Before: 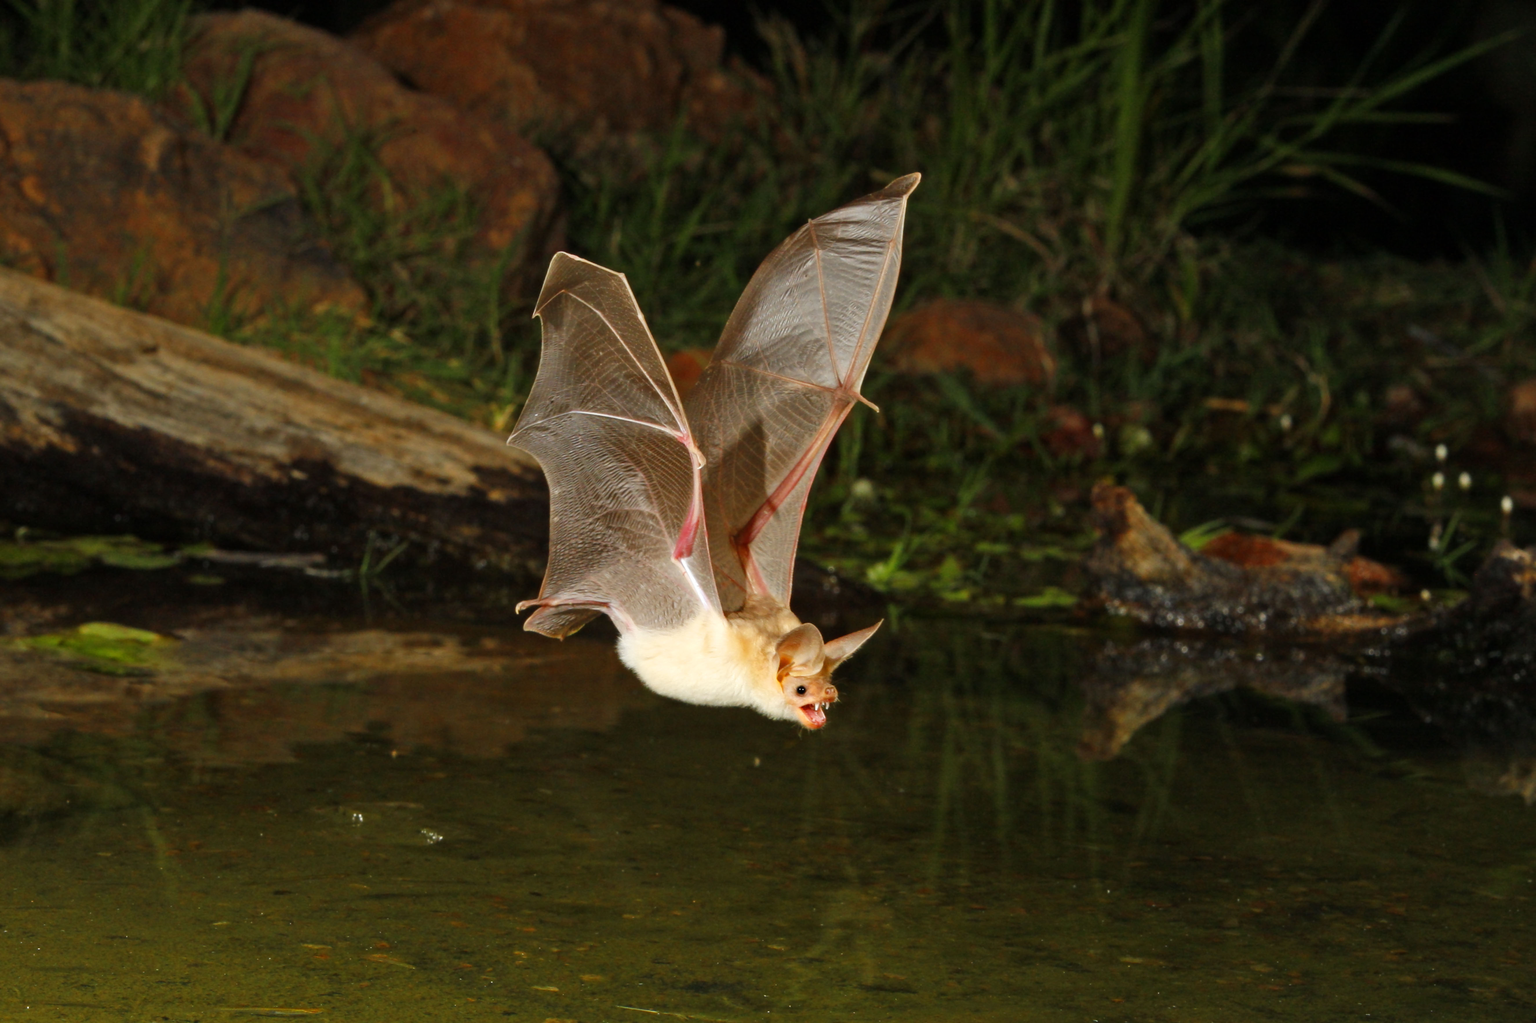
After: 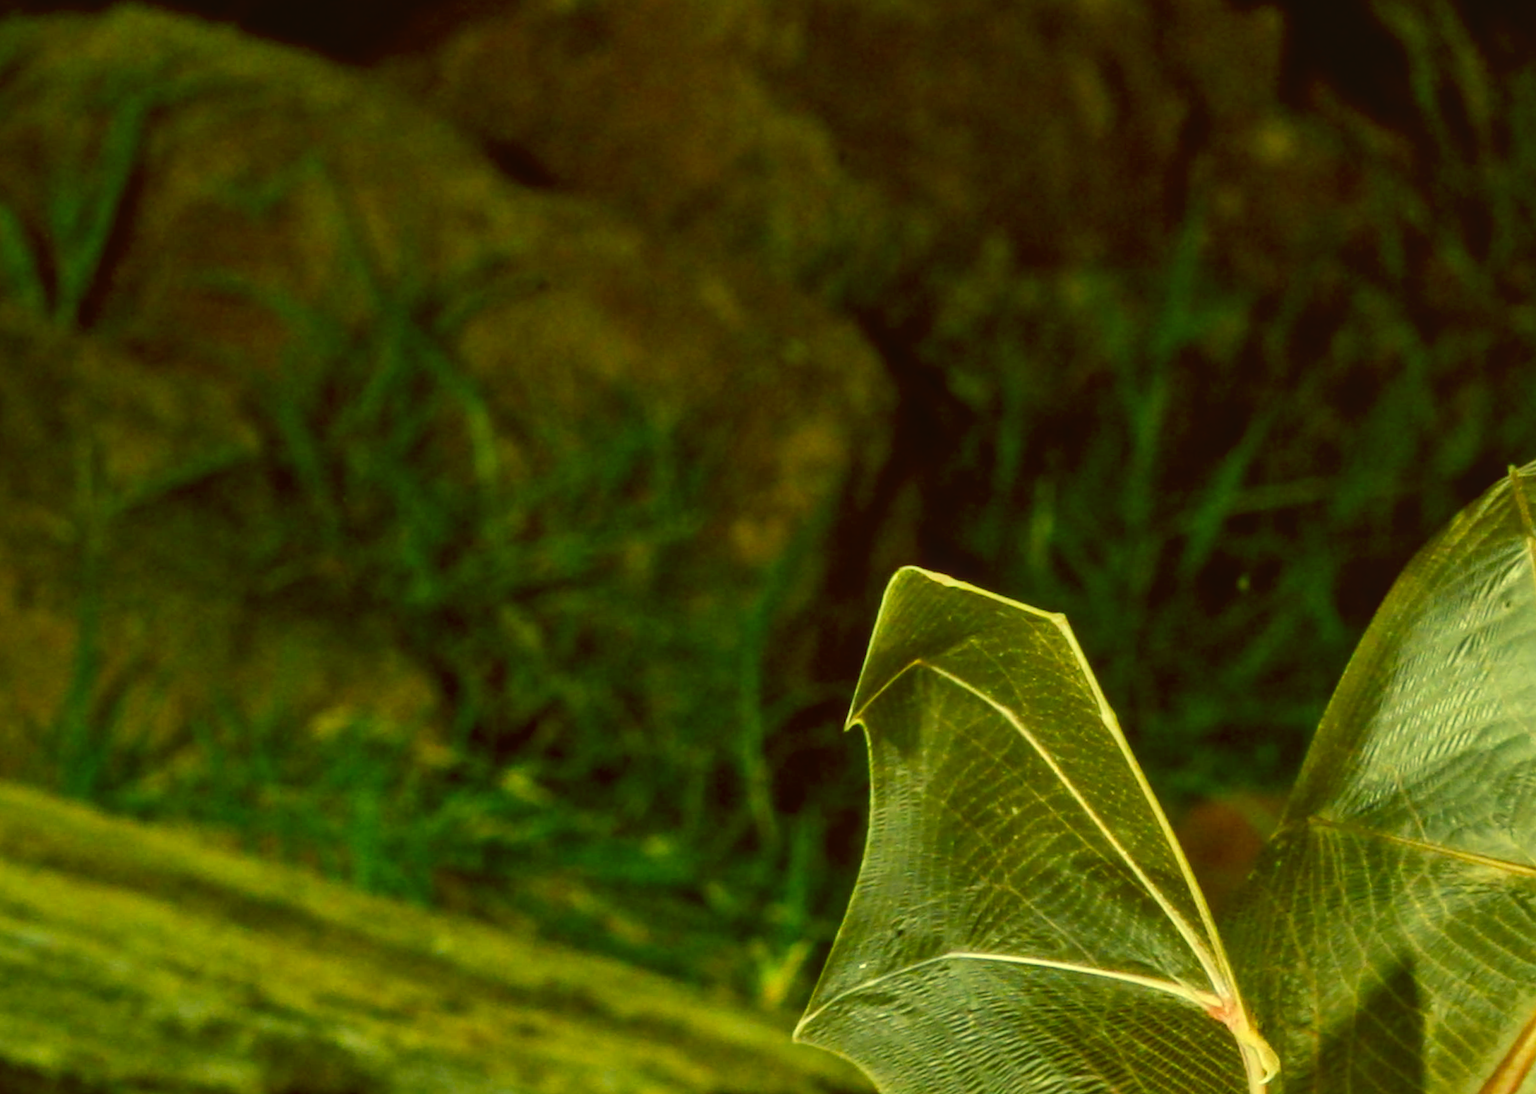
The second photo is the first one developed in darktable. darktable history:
color correction: highlights a* 1.83, highlights b* 34.02, shadows a* -36.68, shadows b* -5.48
color balance: lift [1, 1.015, 0.987, 0.985], gamma [1, 0.959, 1.042, 0.958], gain [0.927, 0.938, 1.072, 0.928], contrast 1.5%
rotate and perspective: rotation -2°, crop left 0.022, crop right 0.978, crop top 0.049, crop bottom 0.951
crop and rotate: left 10.817%, top 0.062%, right 47.194%, bottom 53.626%
contrast brightness saturation: contrast 0.2, brightness 0.16, saturation 0.22
local contrast: on, module defaults
